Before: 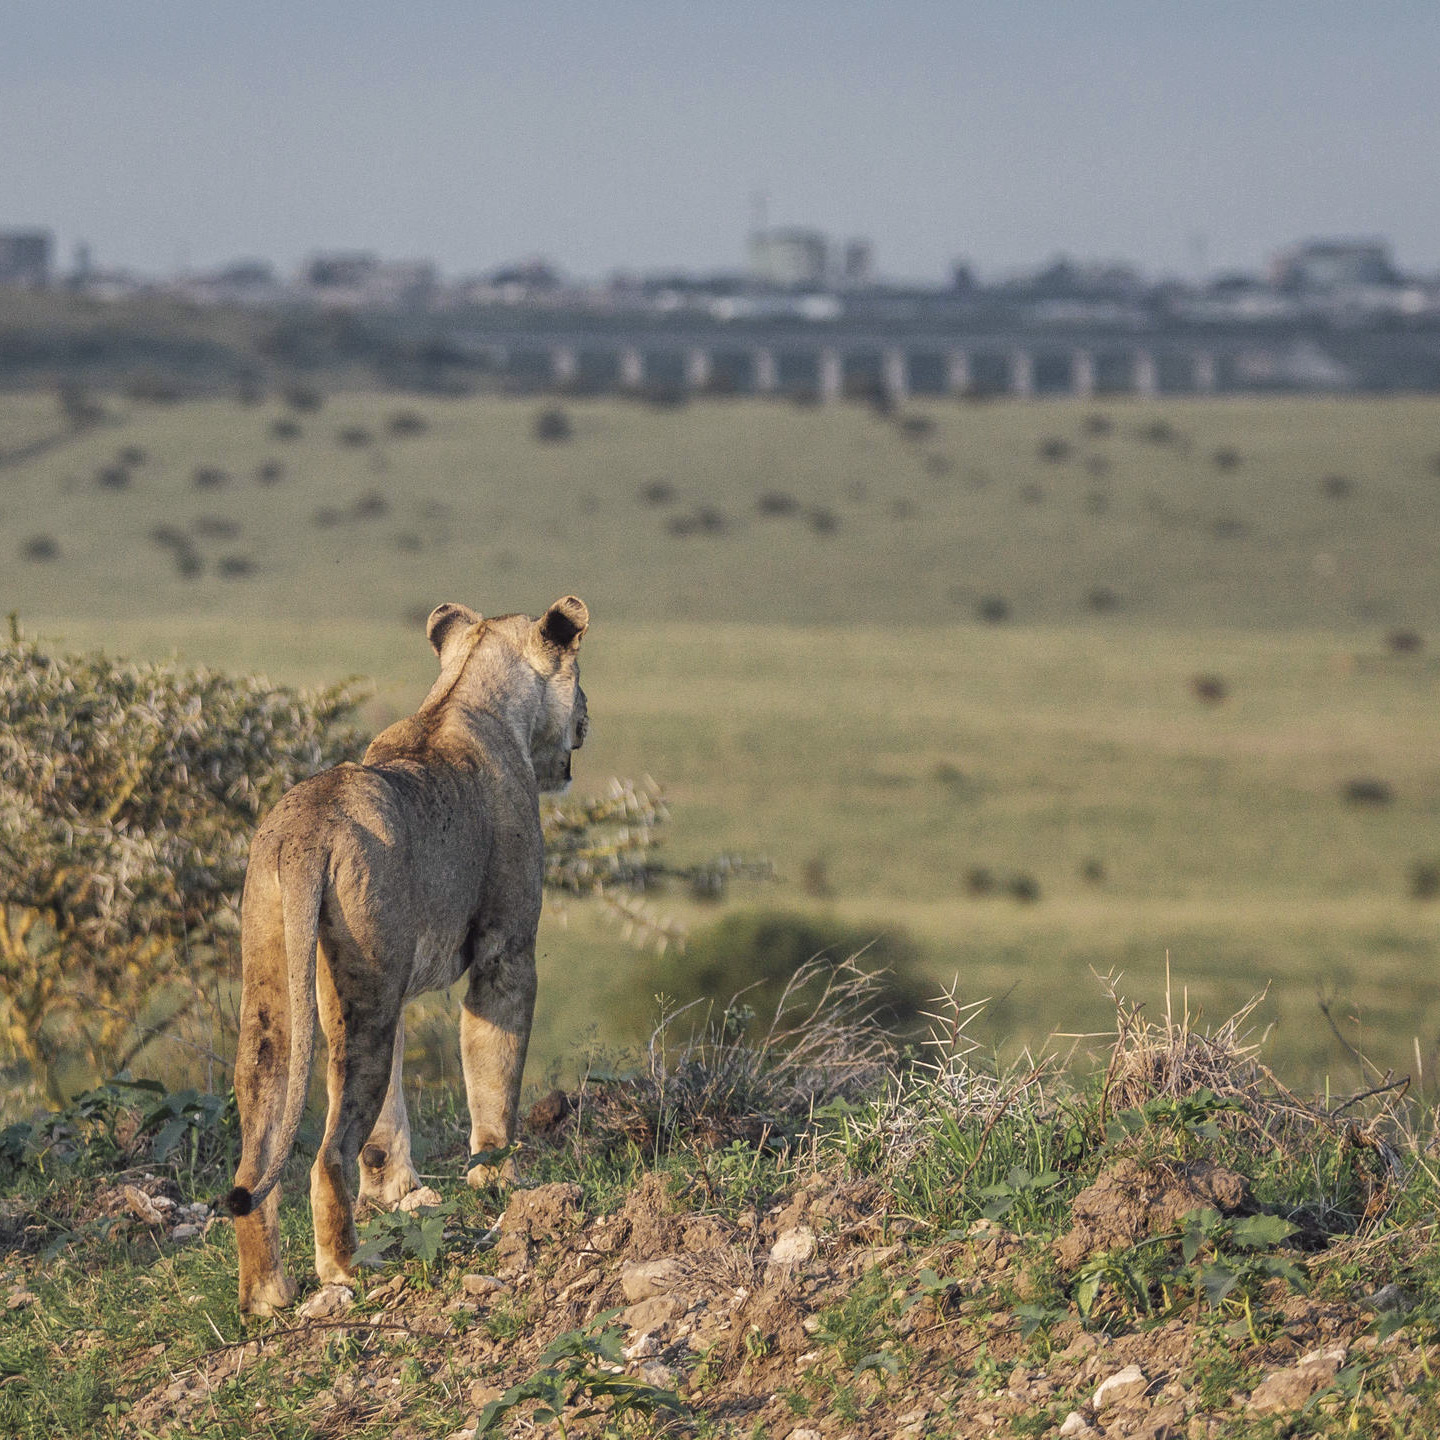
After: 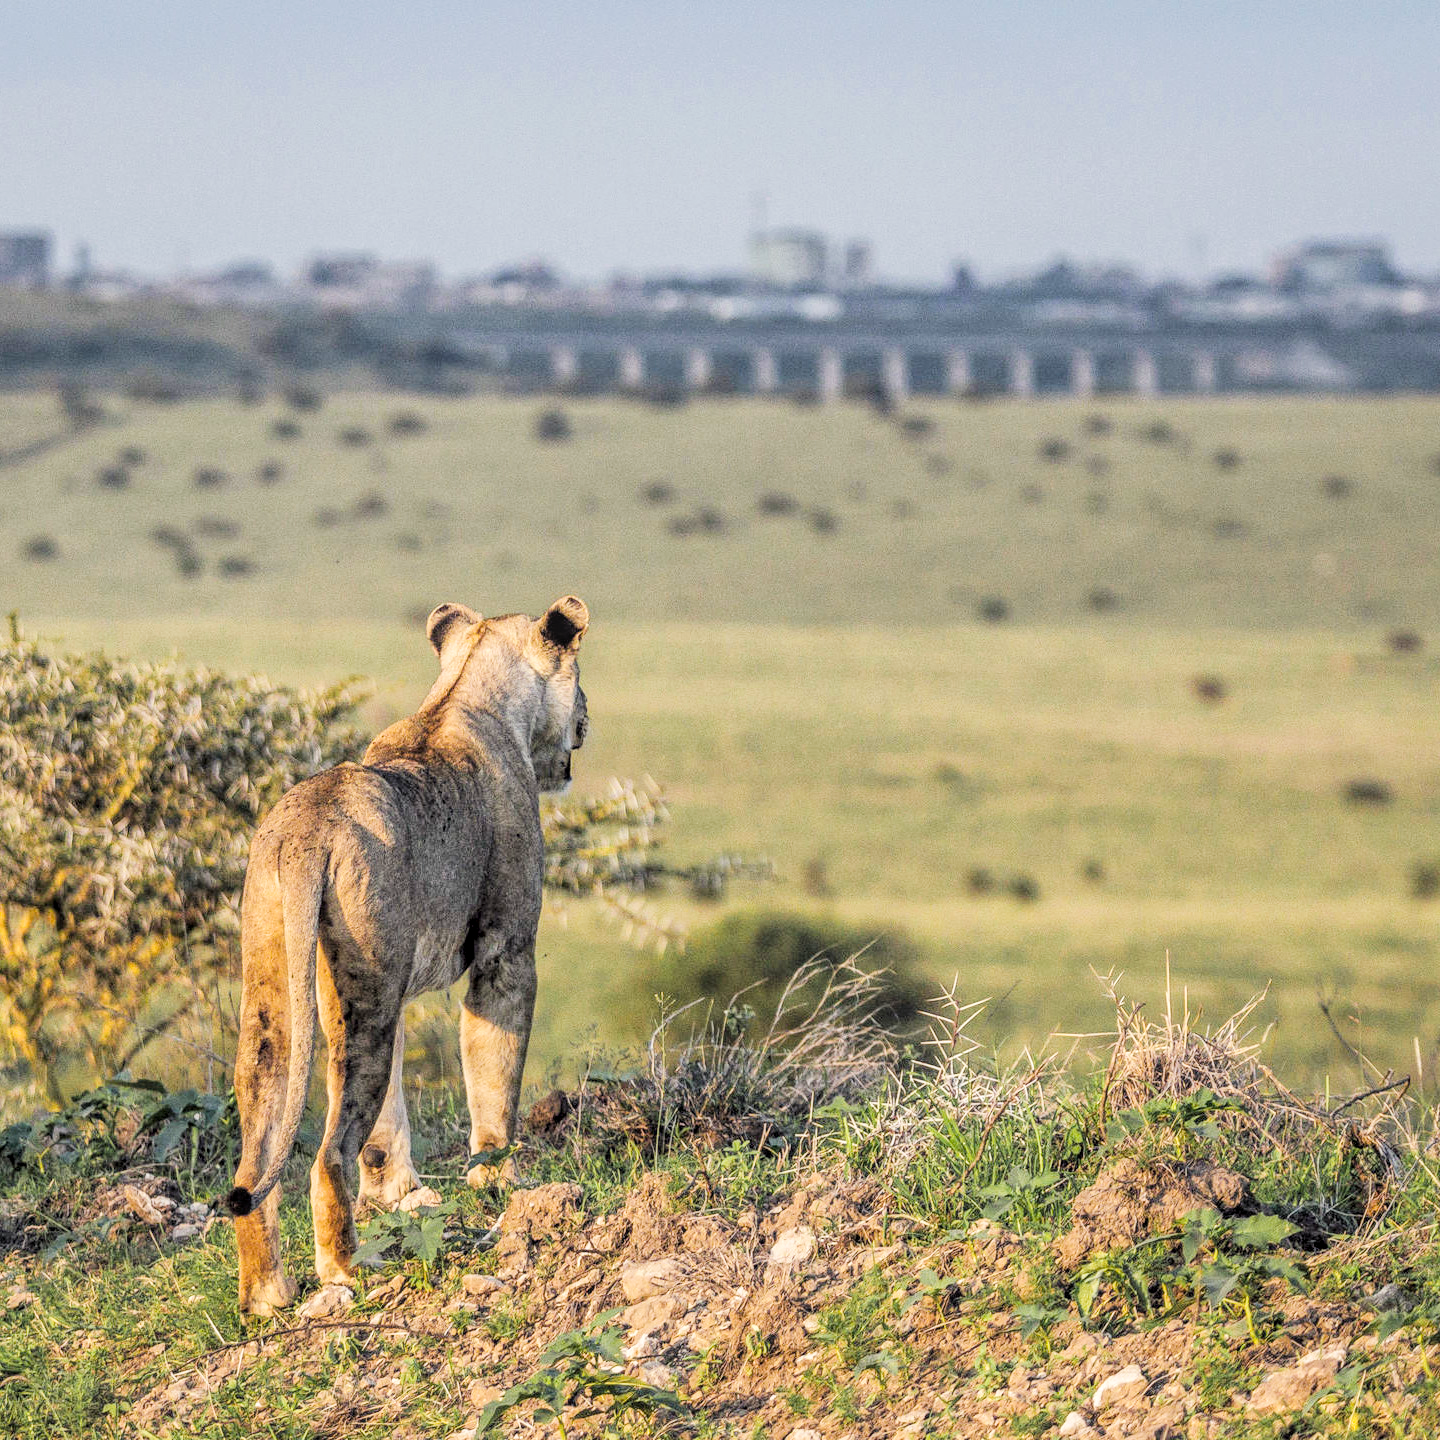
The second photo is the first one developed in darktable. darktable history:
color balance rgb: perceptual saturation grading › global saturation 20%, global vibrance 20%
filmic rgb: black relative exposure -5 EV, hardness 2.88, contrast 1.2, highlights saturation mix -30%
exposure: black level correction 0, exposure 0.9 EV, compensate exposure bias true, compensate highlight preservation false
local contrast: on, module defaults
